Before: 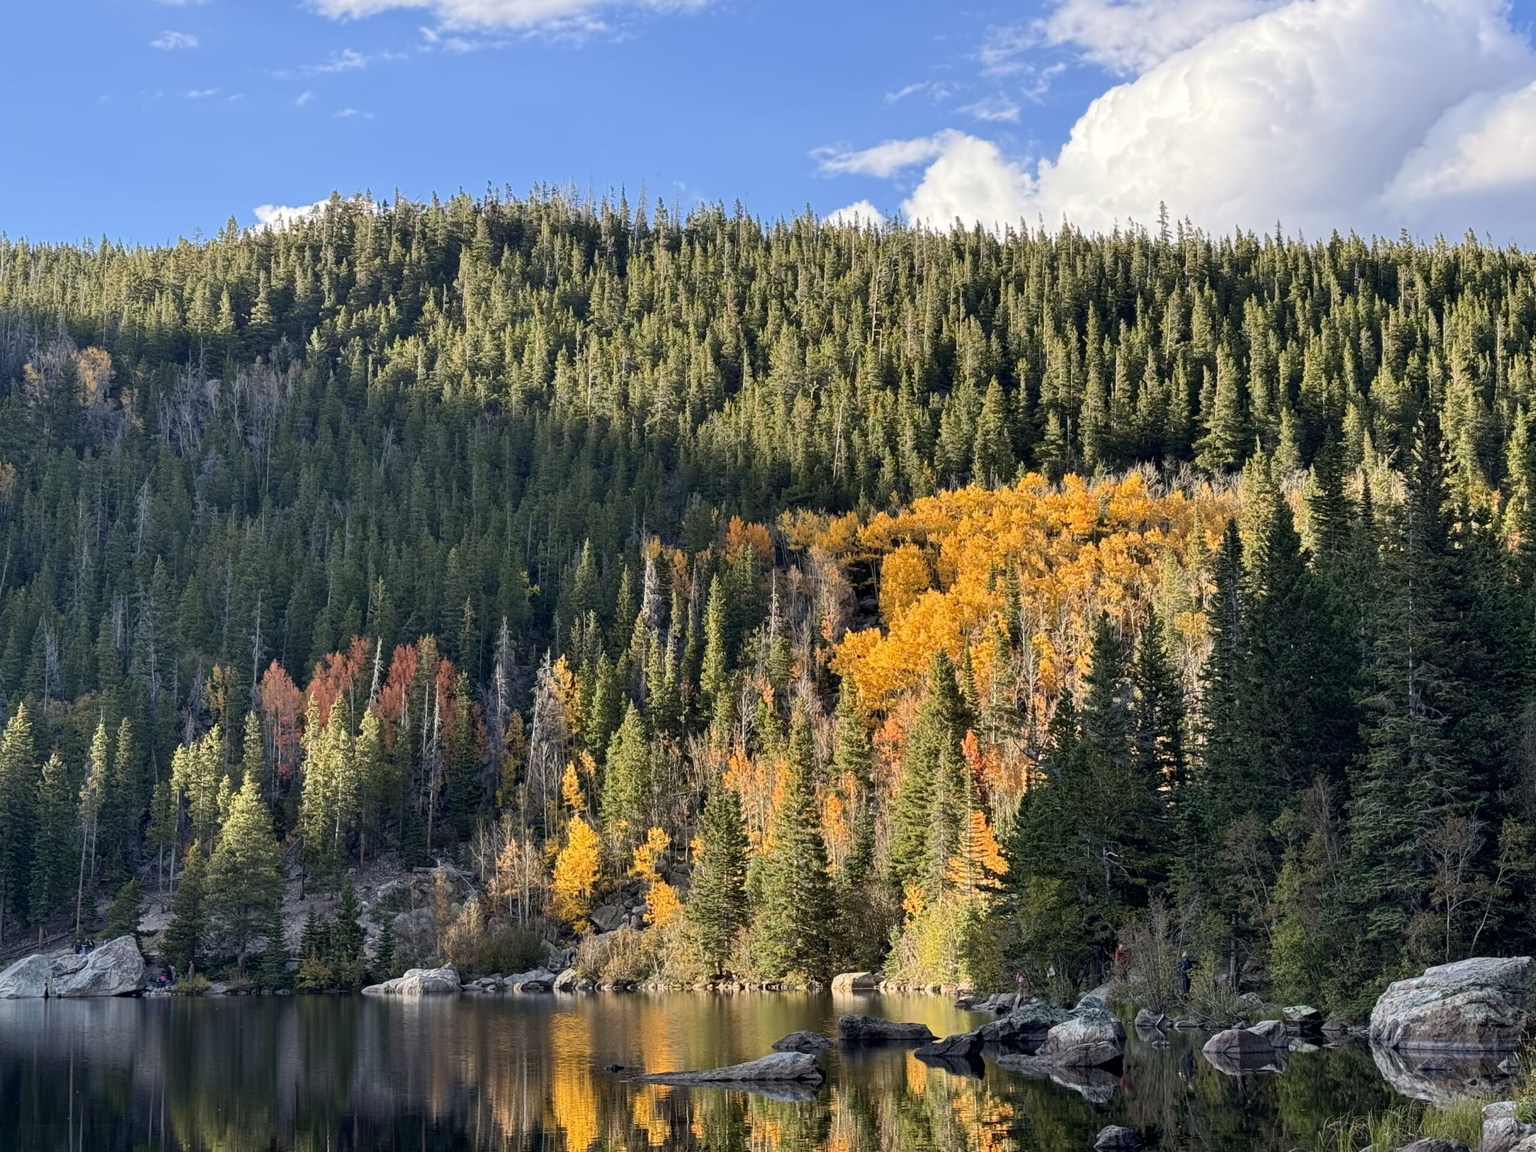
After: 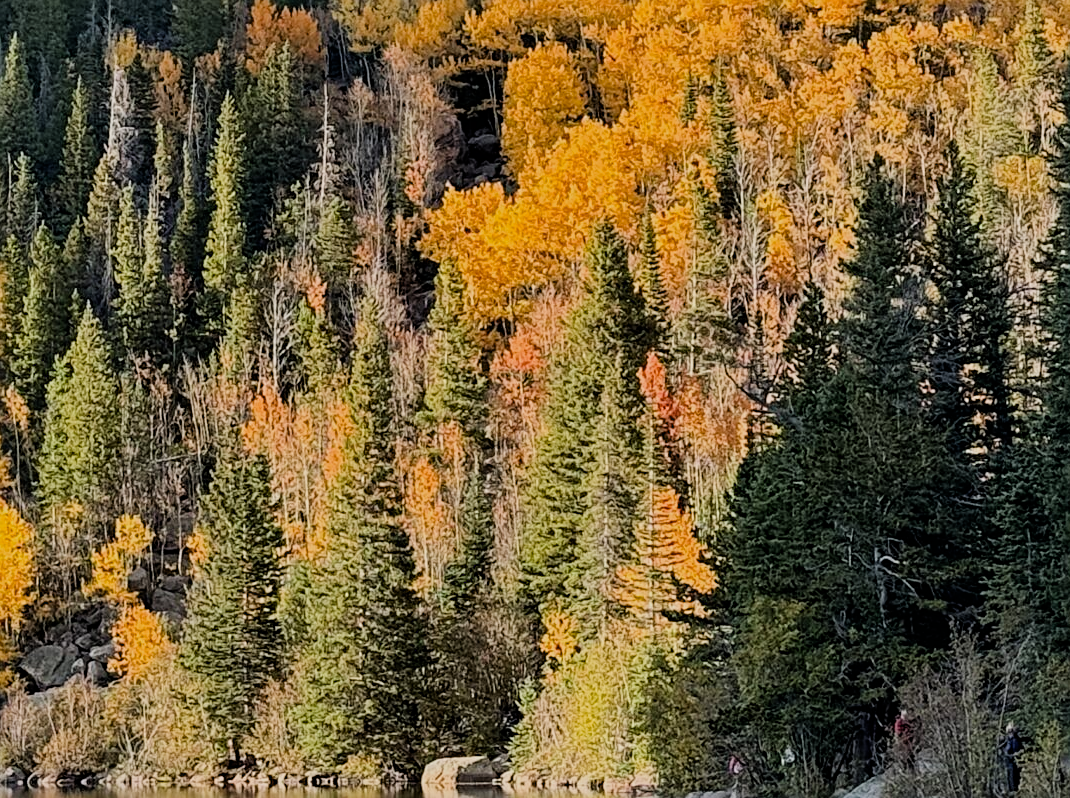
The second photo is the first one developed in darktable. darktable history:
crop: left 37.675%, top 45.028%, right 20.517%, bottom 13.403%
filmic rgb: black relative exposure -7.65 EV, white relative exposure 4.56 EV, hardness 3.61
sharpen: on, module defaults
